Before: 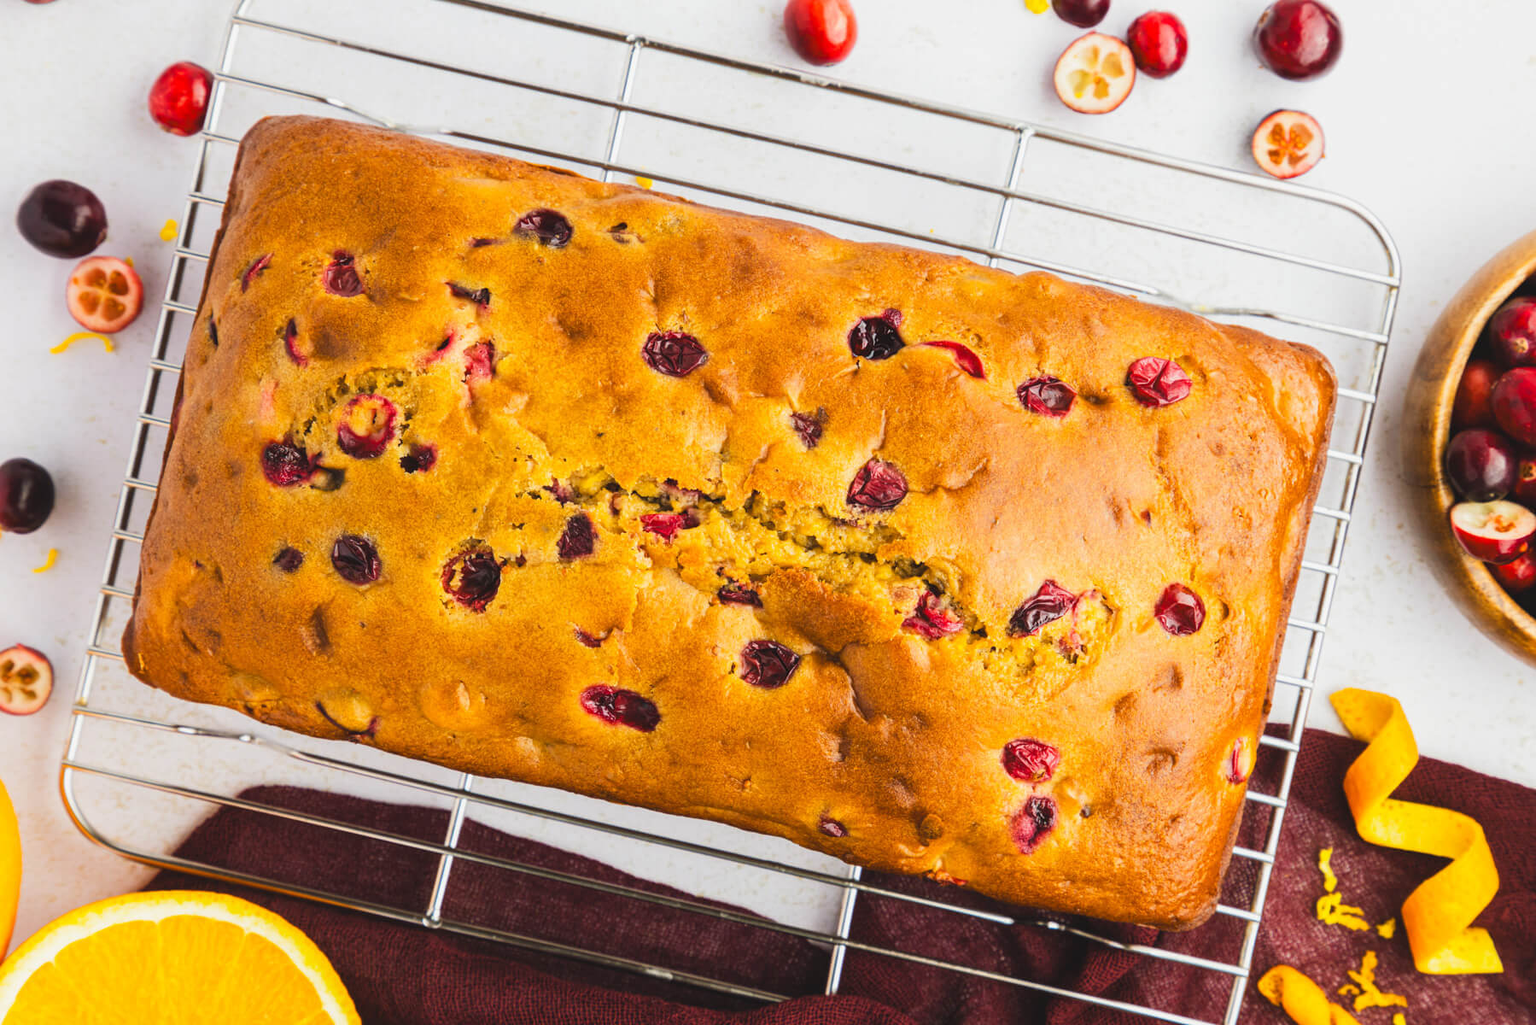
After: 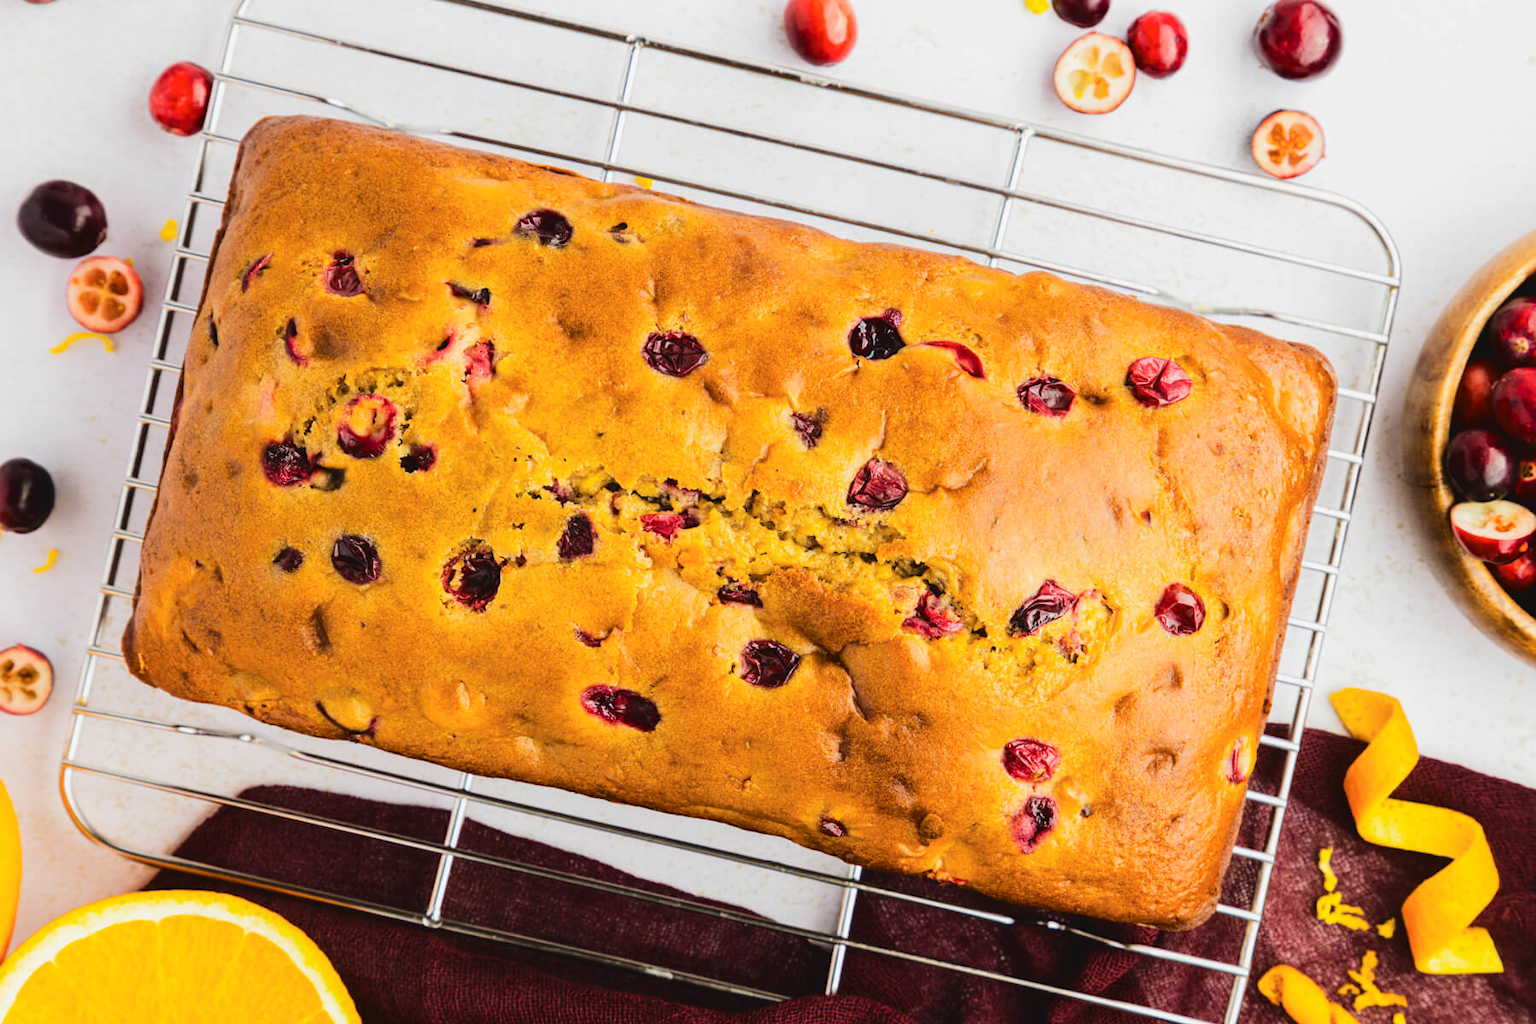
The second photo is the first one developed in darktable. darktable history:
tone curve: curves: ch0 [(0, 0) (0.003, 0.048) (0.011, 0.048) (0.025, 0.048) (0.044, 0.049) (0.069, 0.048) (0.1, 0.052) (0.136, 0.071) (0.177, 0.109) (0.224, 0.157) (0.277, 0.233) (0.335, 0.32) (0.399, 0.404) (0.468, 0.496) (0.543, 0.582) (0.623, 0.653) (0.709, 0.738) (0.801, 0.811) (0.898, 0.895) (1, 1)], color space Lab, independent channels, preserve colors none
